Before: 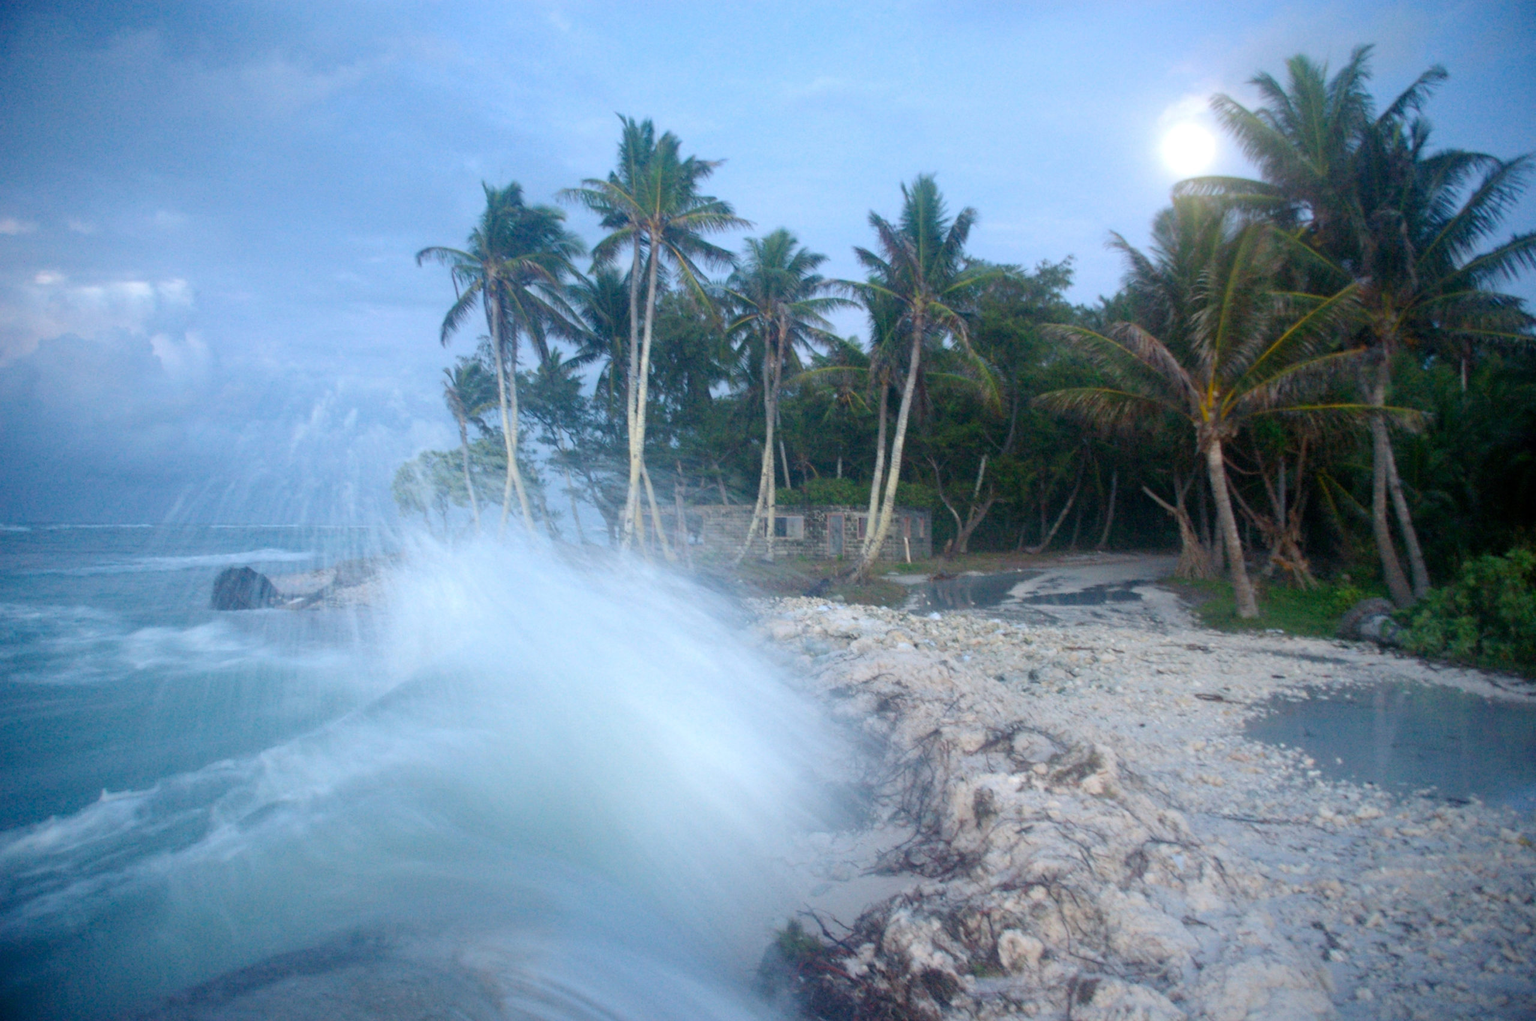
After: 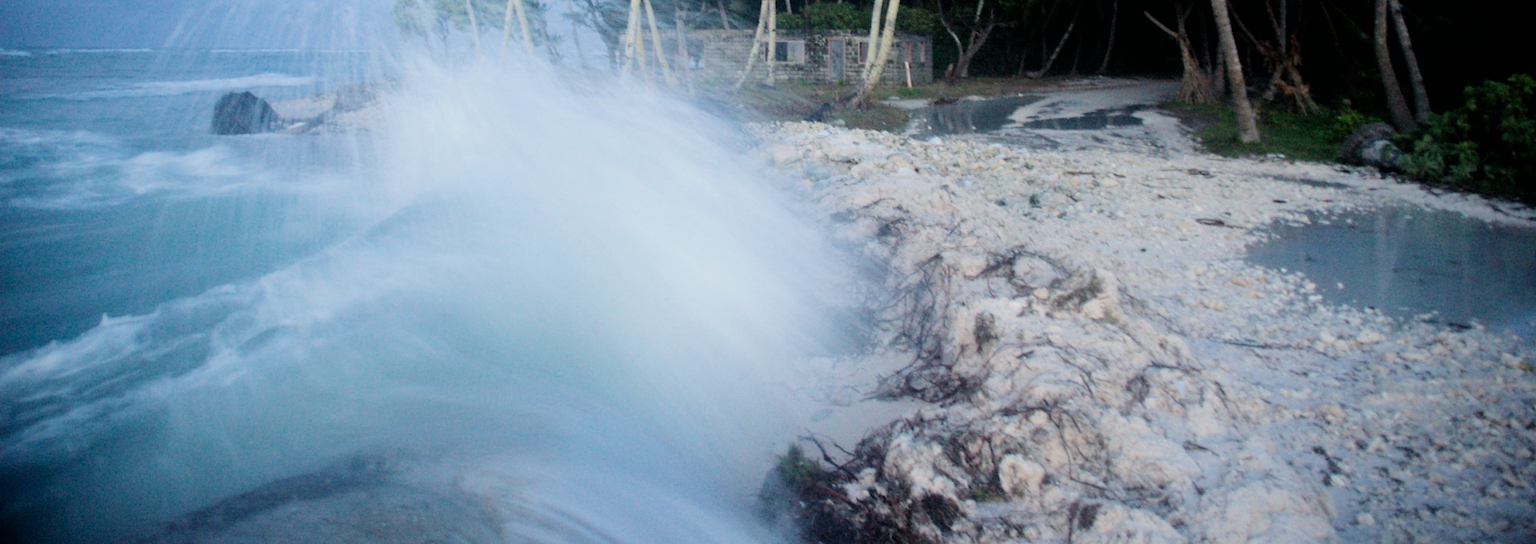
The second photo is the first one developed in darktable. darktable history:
crop and rotate: top 46.687%, right 0.042%
filmic rgb: black relative exposure -5.09 EV, white relative exposure 3.98 EV, hardness 2.9, contrast 1.394, highlights saturation mix -29.13%
